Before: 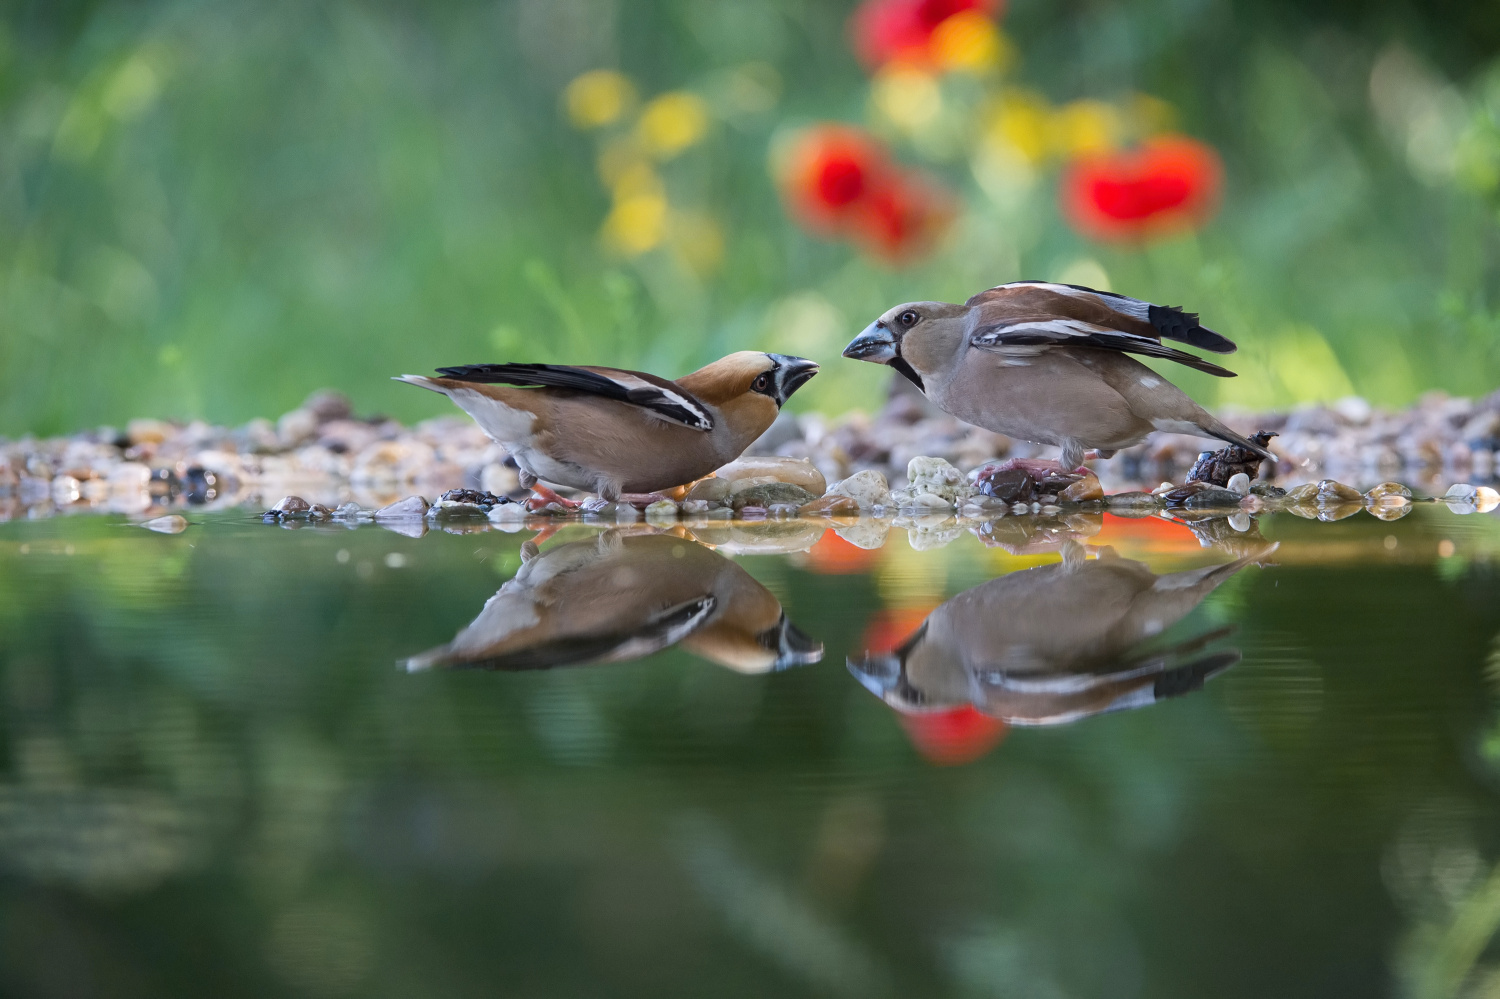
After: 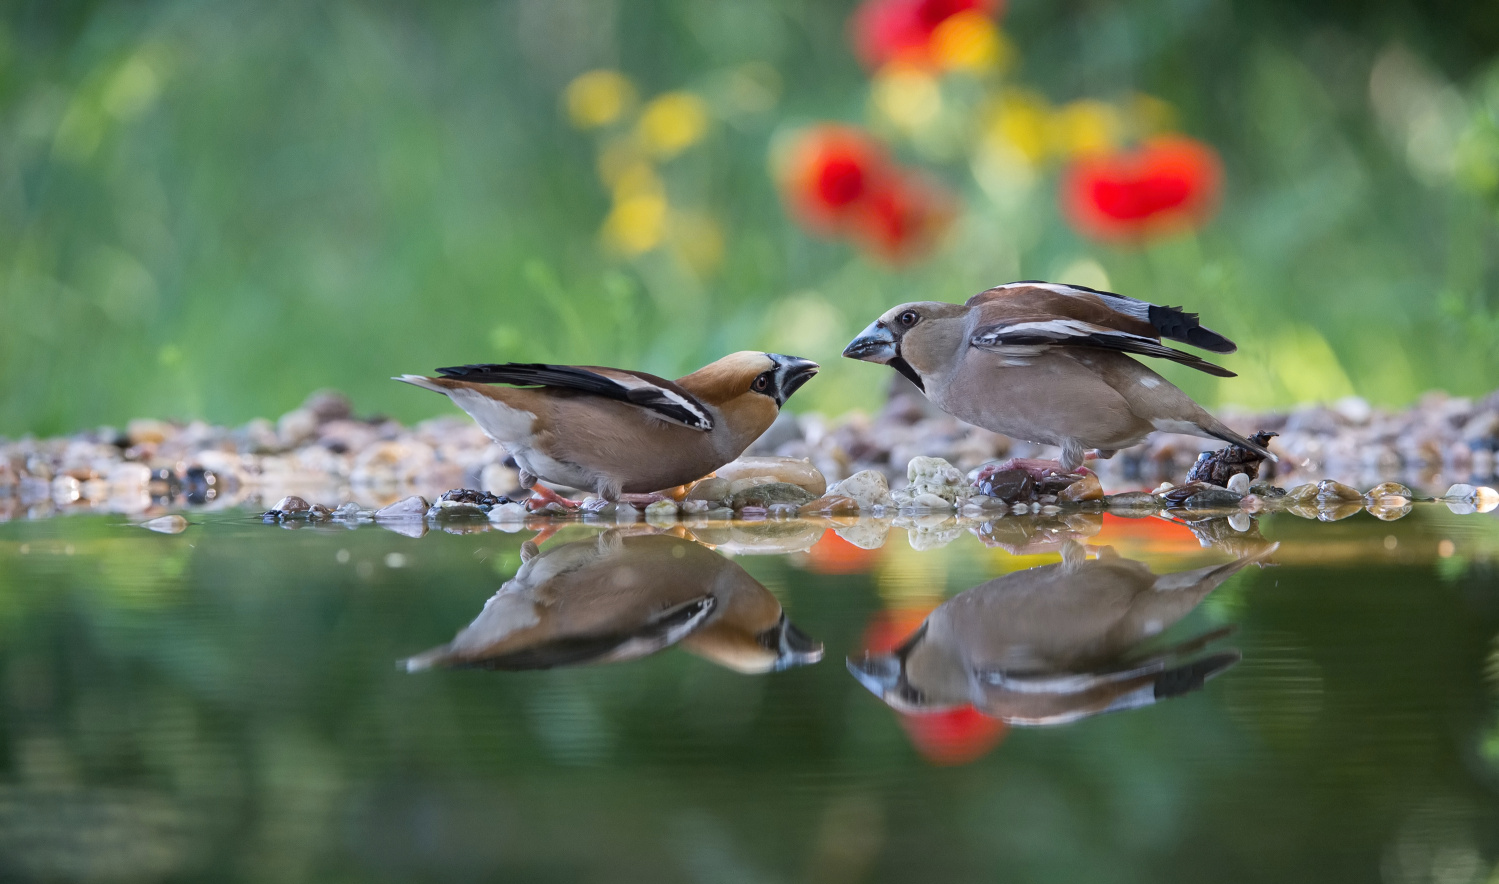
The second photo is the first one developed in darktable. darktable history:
crop and rotate: top 0%, bottom 11.486%
